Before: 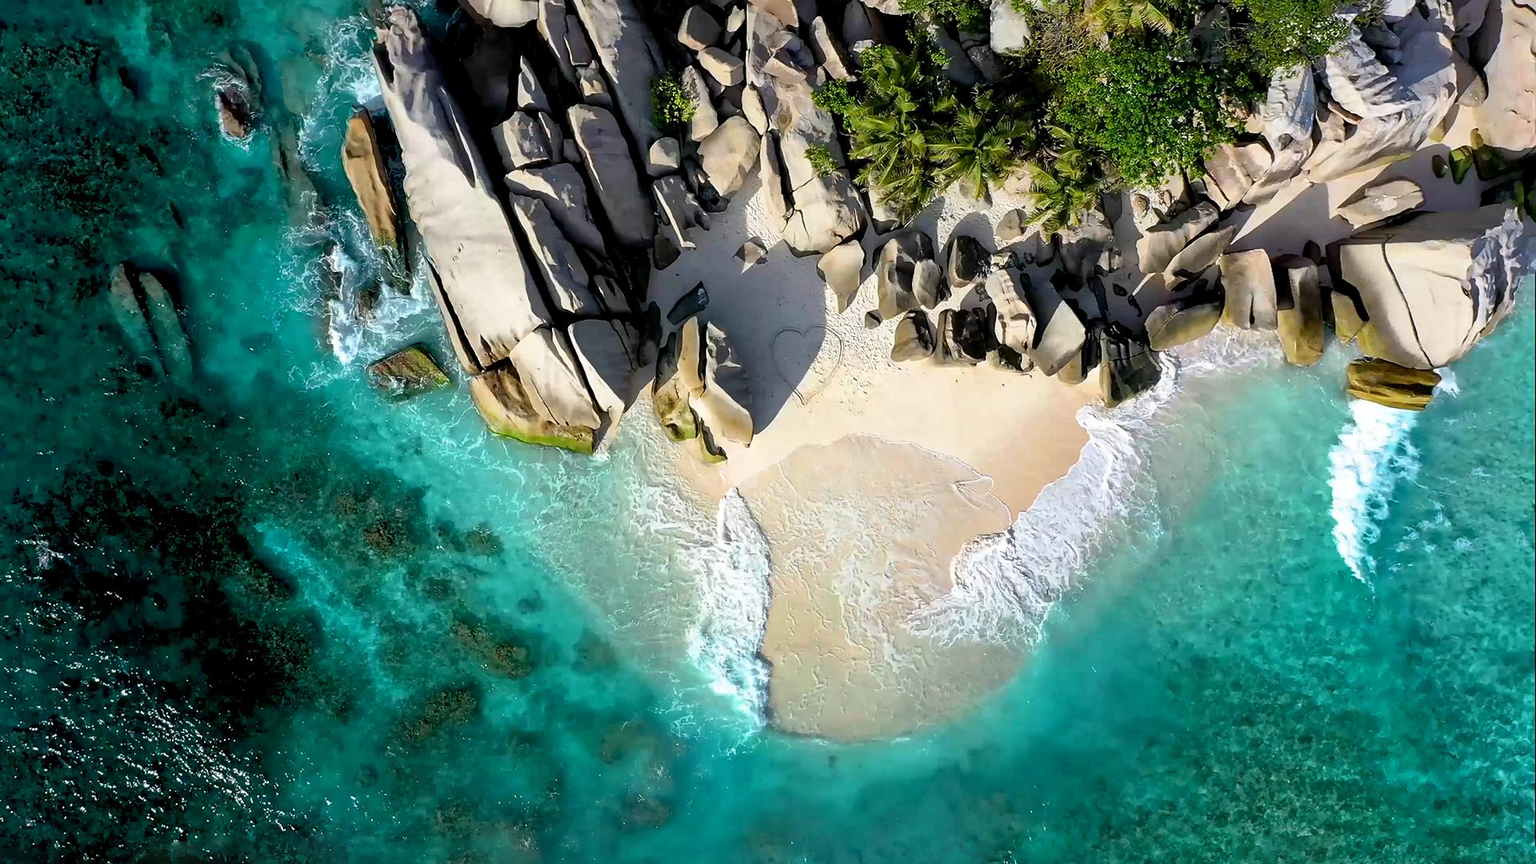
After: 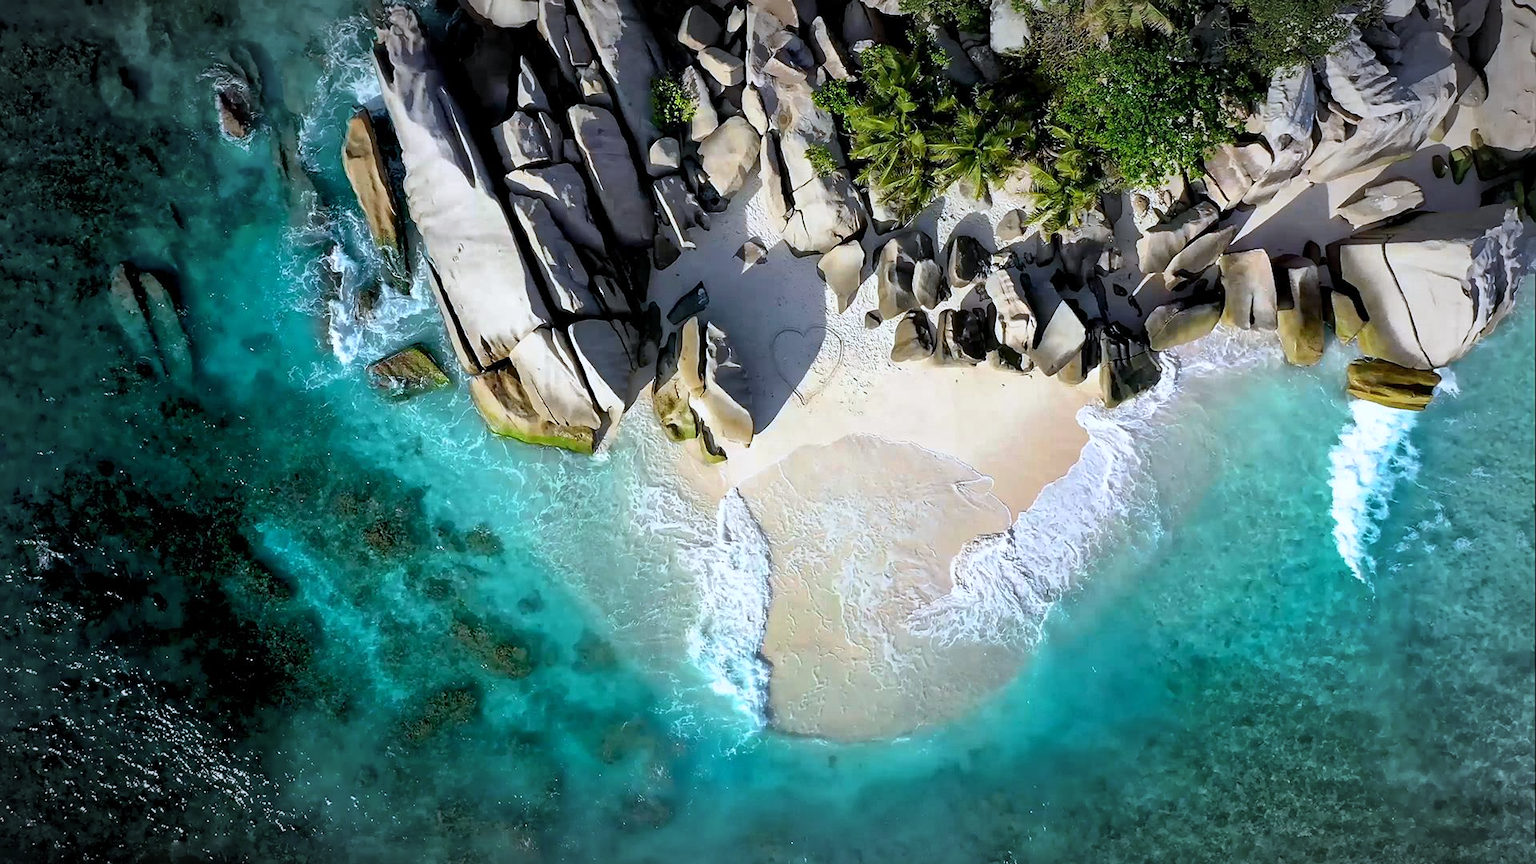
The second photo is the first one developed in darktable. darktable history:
white balance: red 0.954, blue 1.079
vignetting: automatic ratio true
